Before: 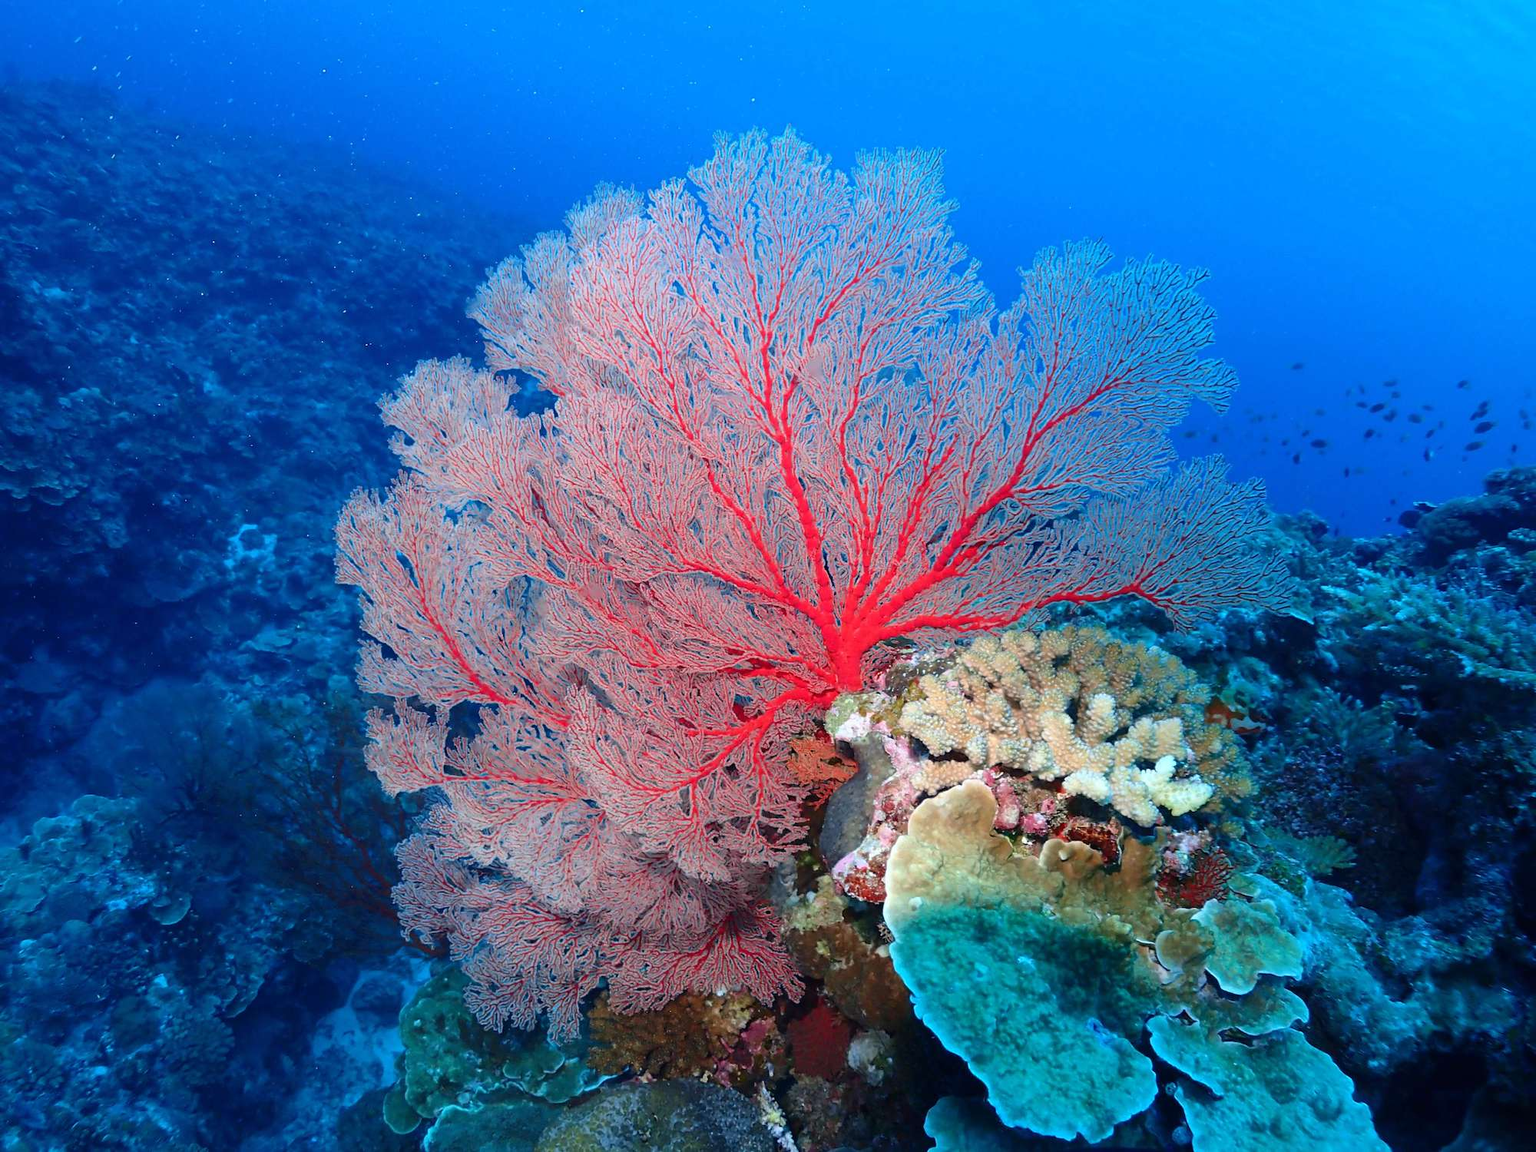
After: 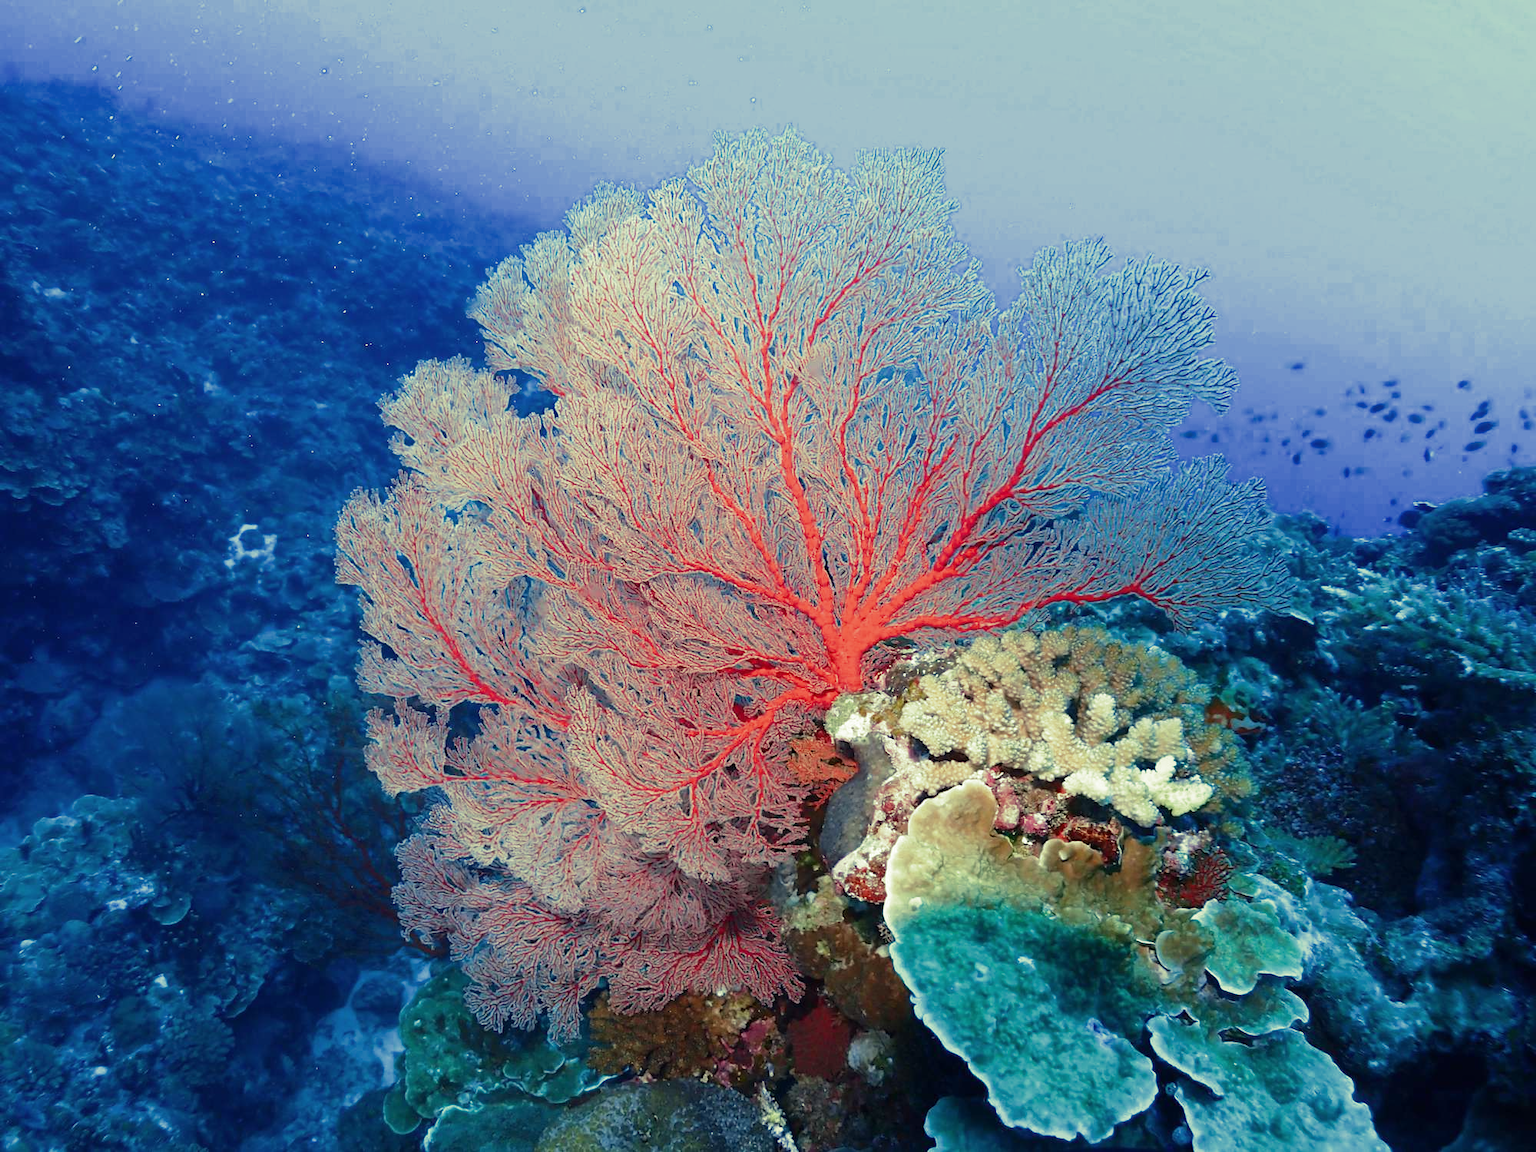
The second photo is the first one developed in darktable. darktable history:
split-toning: shadows › hue 290.82°, shadows › saturation 0.34, highlights › saturation 0.38, balance 0, compress 50%
rgb curve: curves: ch2 [(0, 0) (0.567, 0.512) (1, 1)], mode RGB, independent channels
